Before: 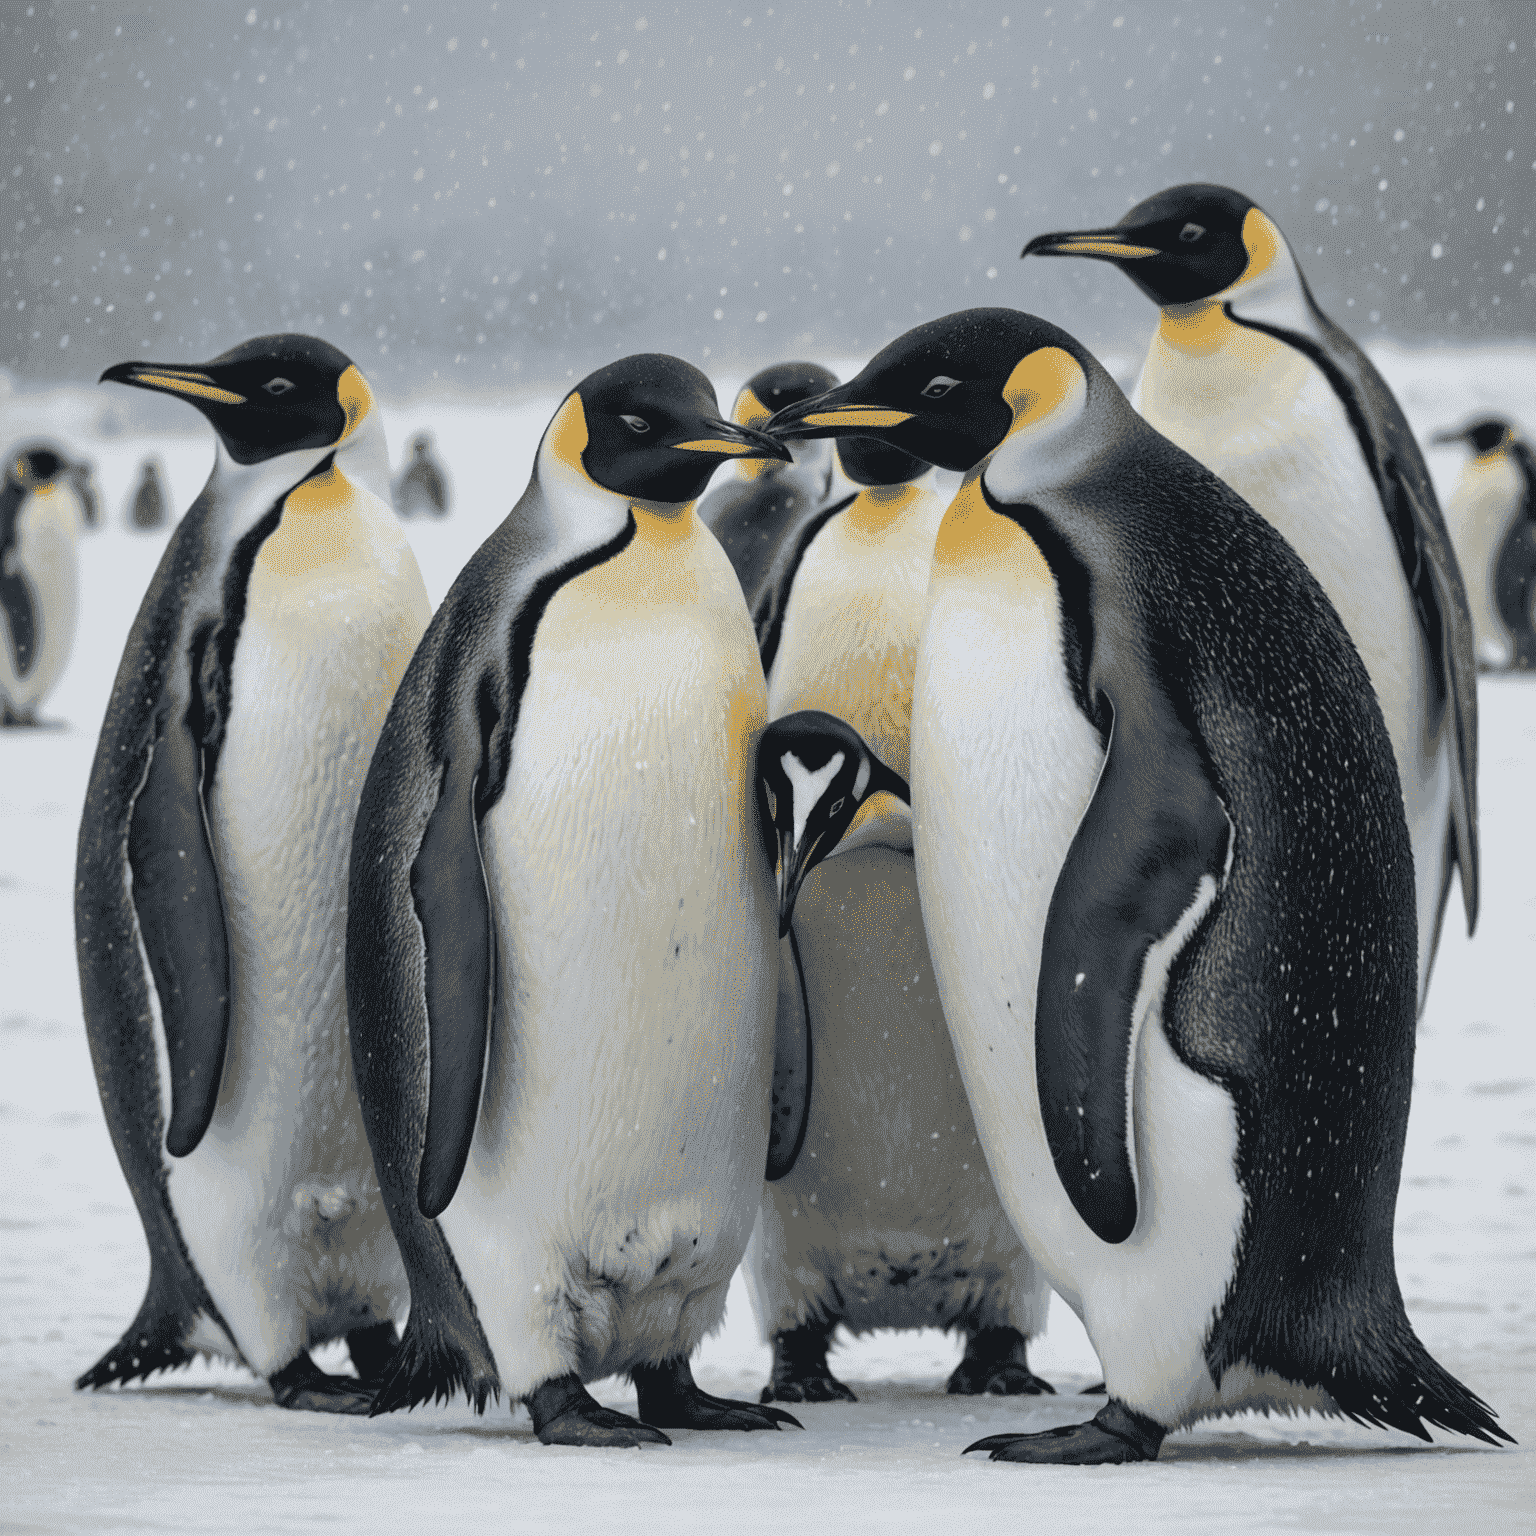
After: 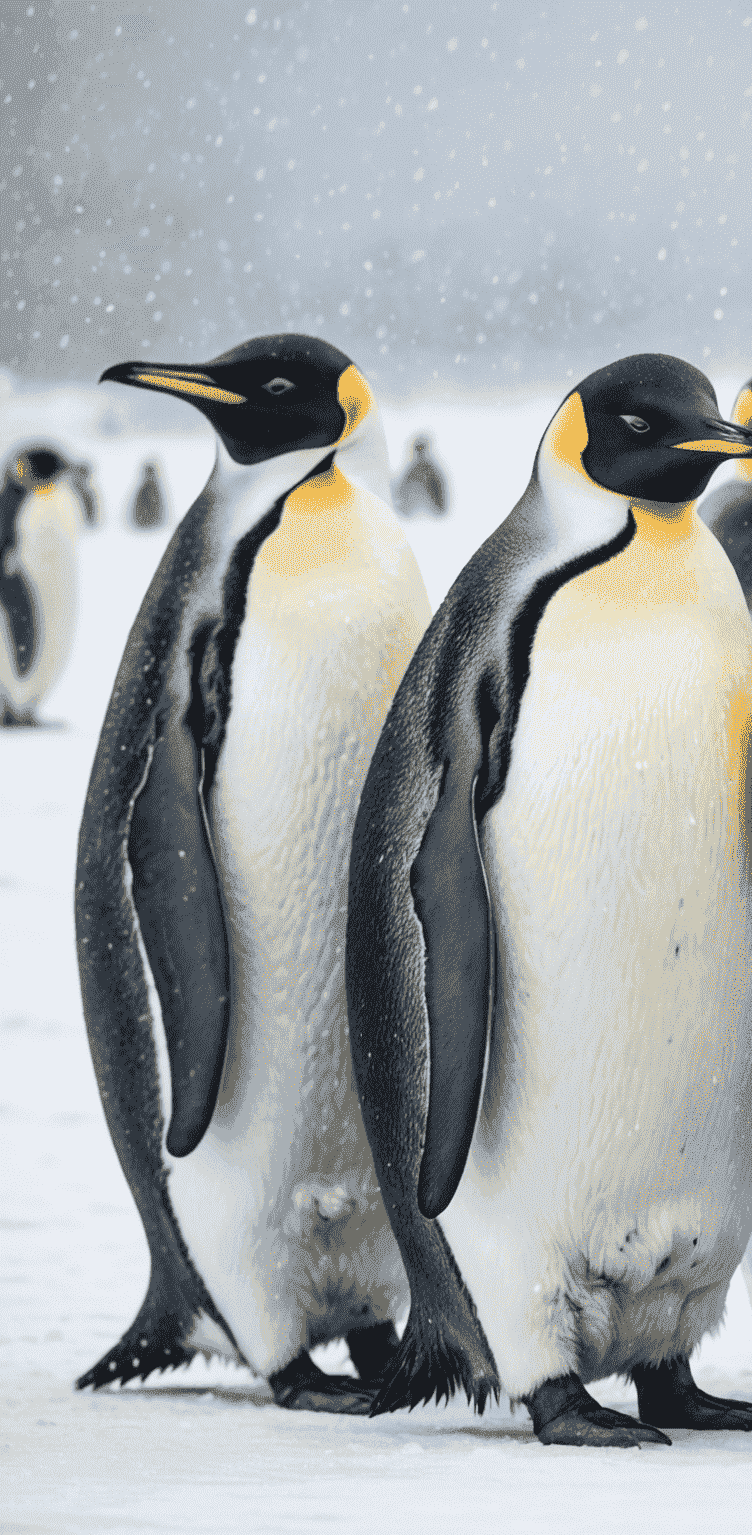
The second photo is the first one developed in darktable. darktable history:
tone curve: curves: ch0 [(0, 0) (0.003, 0.003) (0.011, 0.011) (0.025, 0.025) (0.044, 0.044) (0.069, 0.068) (0.1, 0.098) (0.136, 0.134) (0.177, 0.175) (0.224, 0.221) (0.277, 0.273) (0.335, 0.33) (0.399, 0.393) (0.468, 0.461) (0.543, 0.546) (0.623, 0.625) (0.709, 0.711) (0.801, 0.802) (0.898, 0.898) (1, 1)], color space Lab, independent channels, preserve colors none
exposure: compensate exposure bias true, compensate highlight preservation false
contrast brightness saturation: contrast 0.2, brightness 0.16, saturation 0.225
crop and rotate: left 0.048%, top 0%, right 50.936%
color correction: highlights b* 0.029, saturation 0.977
